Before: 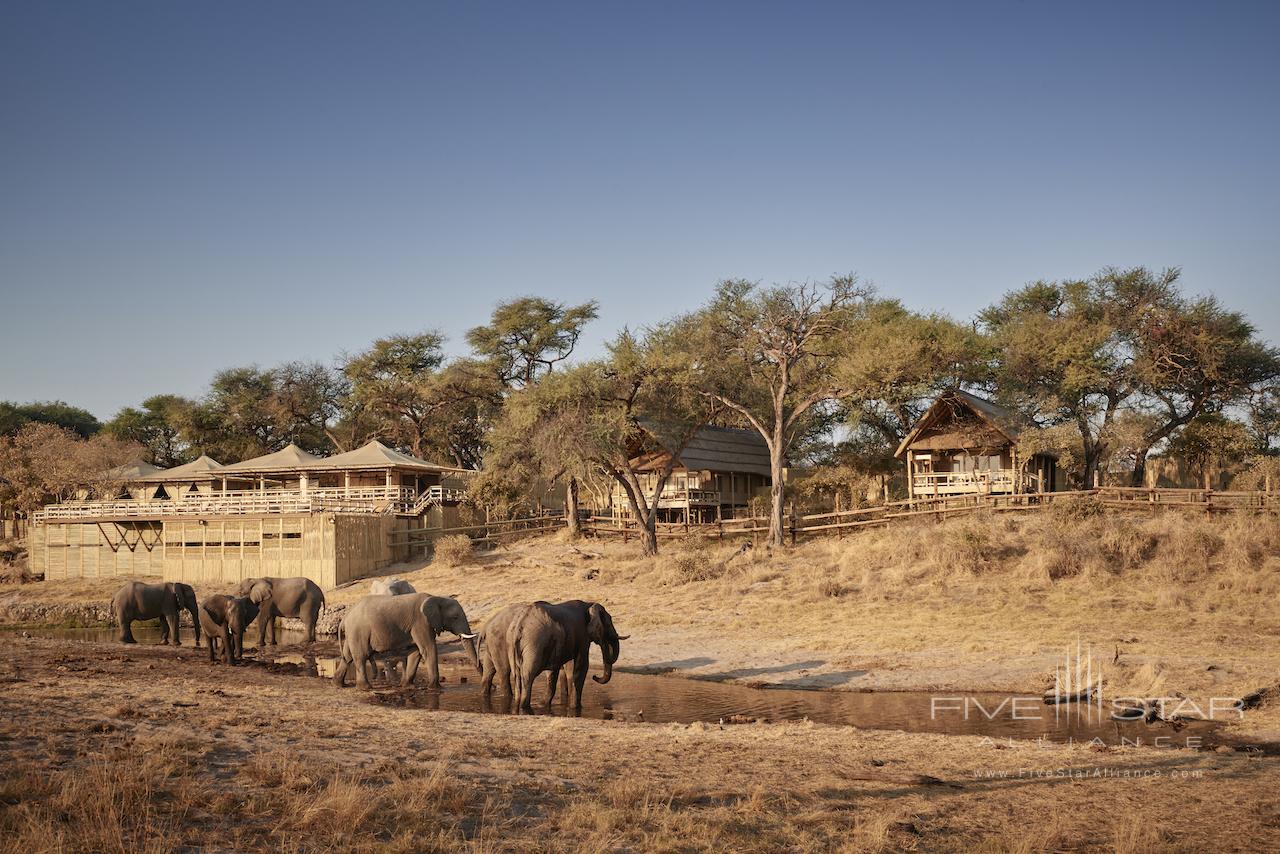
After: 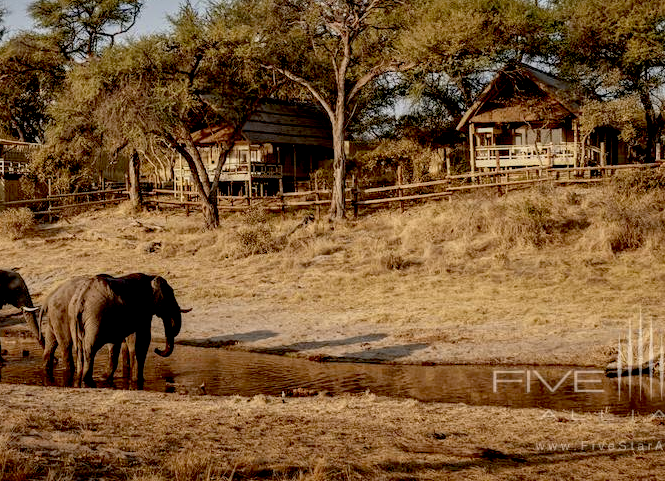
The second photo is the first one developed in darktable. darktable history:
local contrast: on, module defaults
exposure: black level correction 0.044, exposure -0.233 EV, compensate exposure bias true, compensate highlight preservation false
crop: left 34.243%, top 38.362%, right 13.727%, bottom 5.294%
